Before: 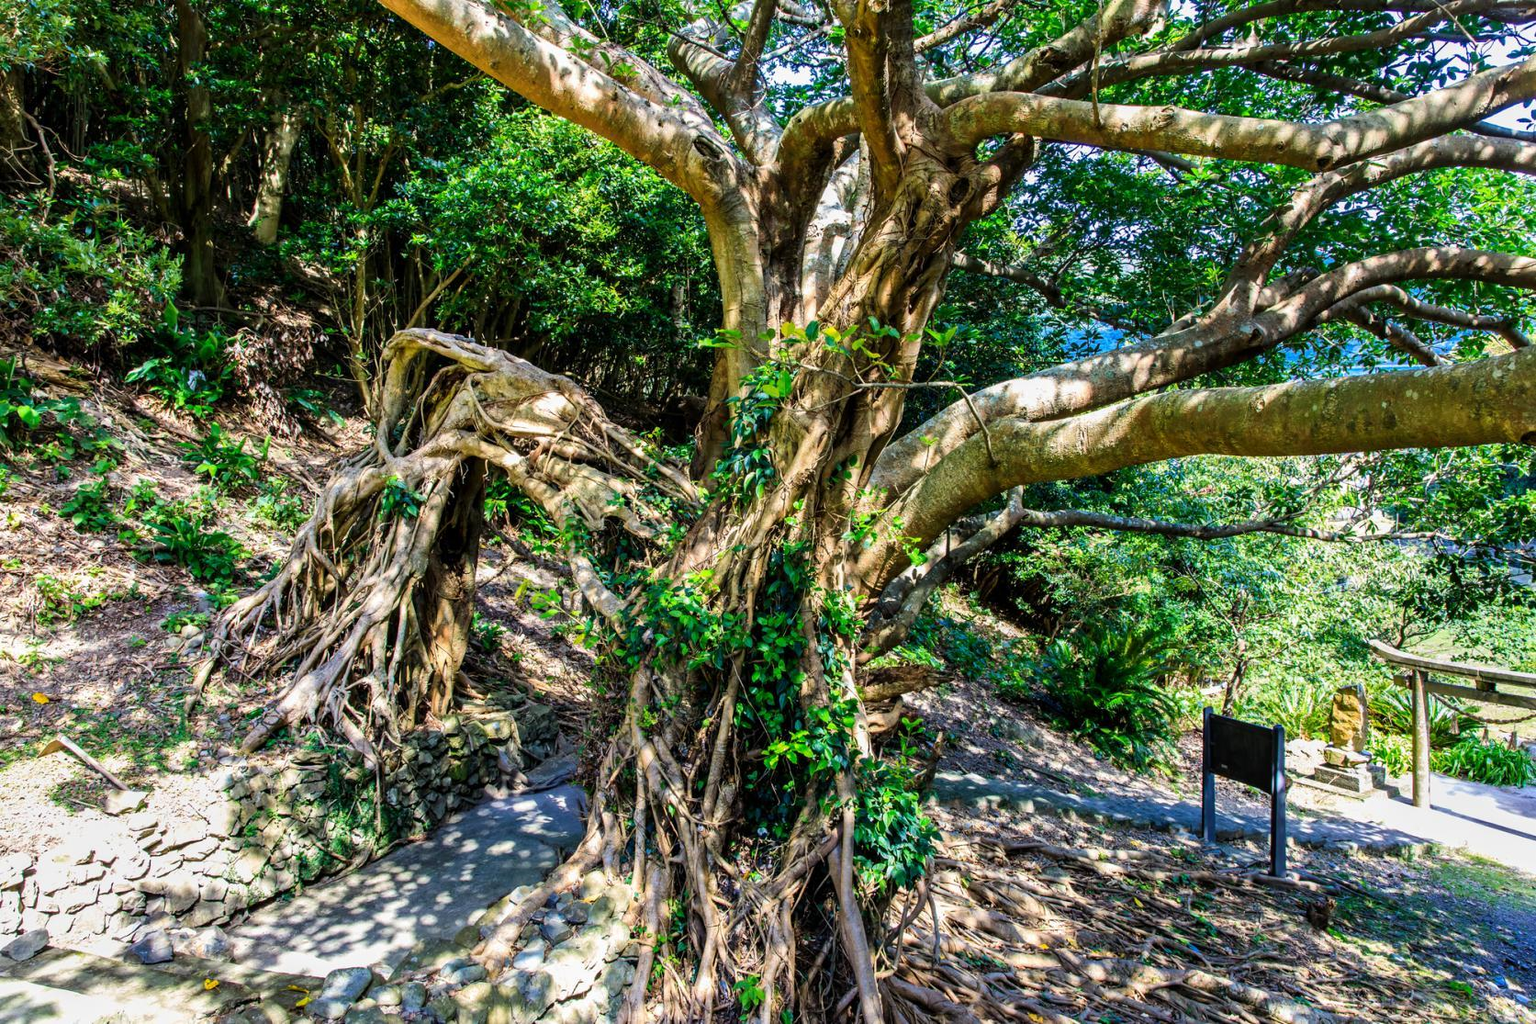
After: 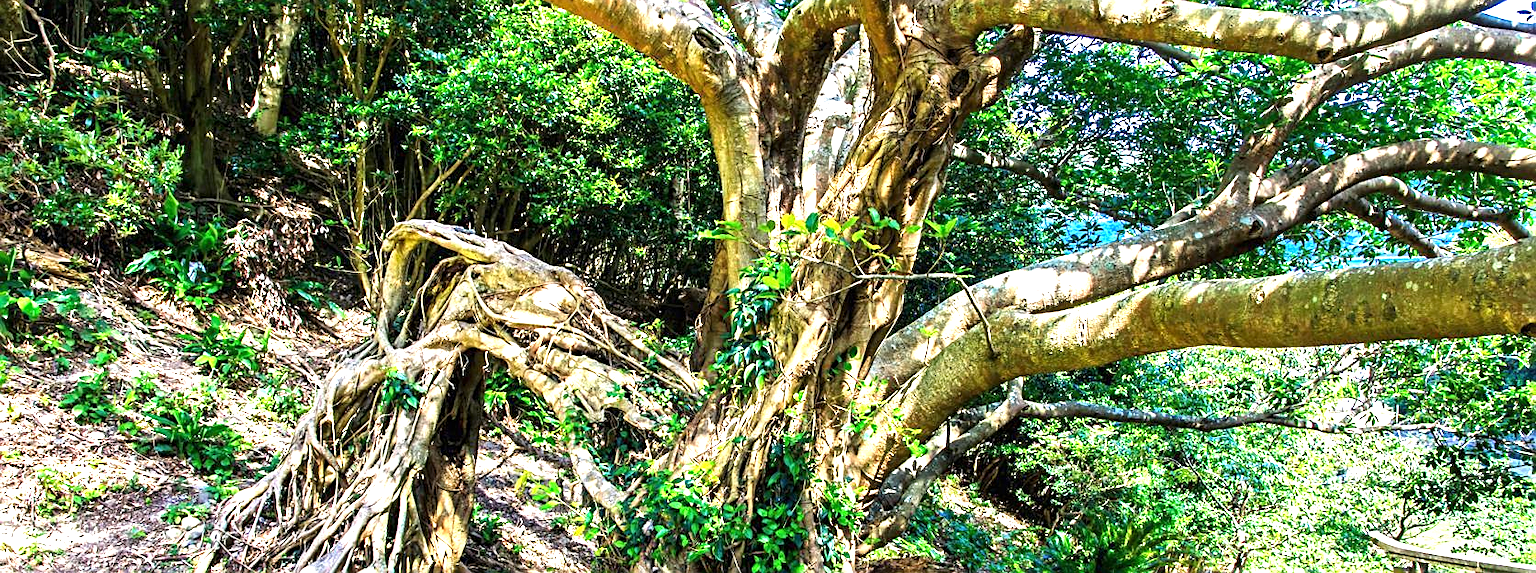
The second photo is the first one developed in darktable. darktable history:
crop and rotate: top 10.605%, bottom 33.274%
exposure: black level correction 0, exposure 1.2 EV, compensate highlight preservation false
sharpen: on, module defaults
